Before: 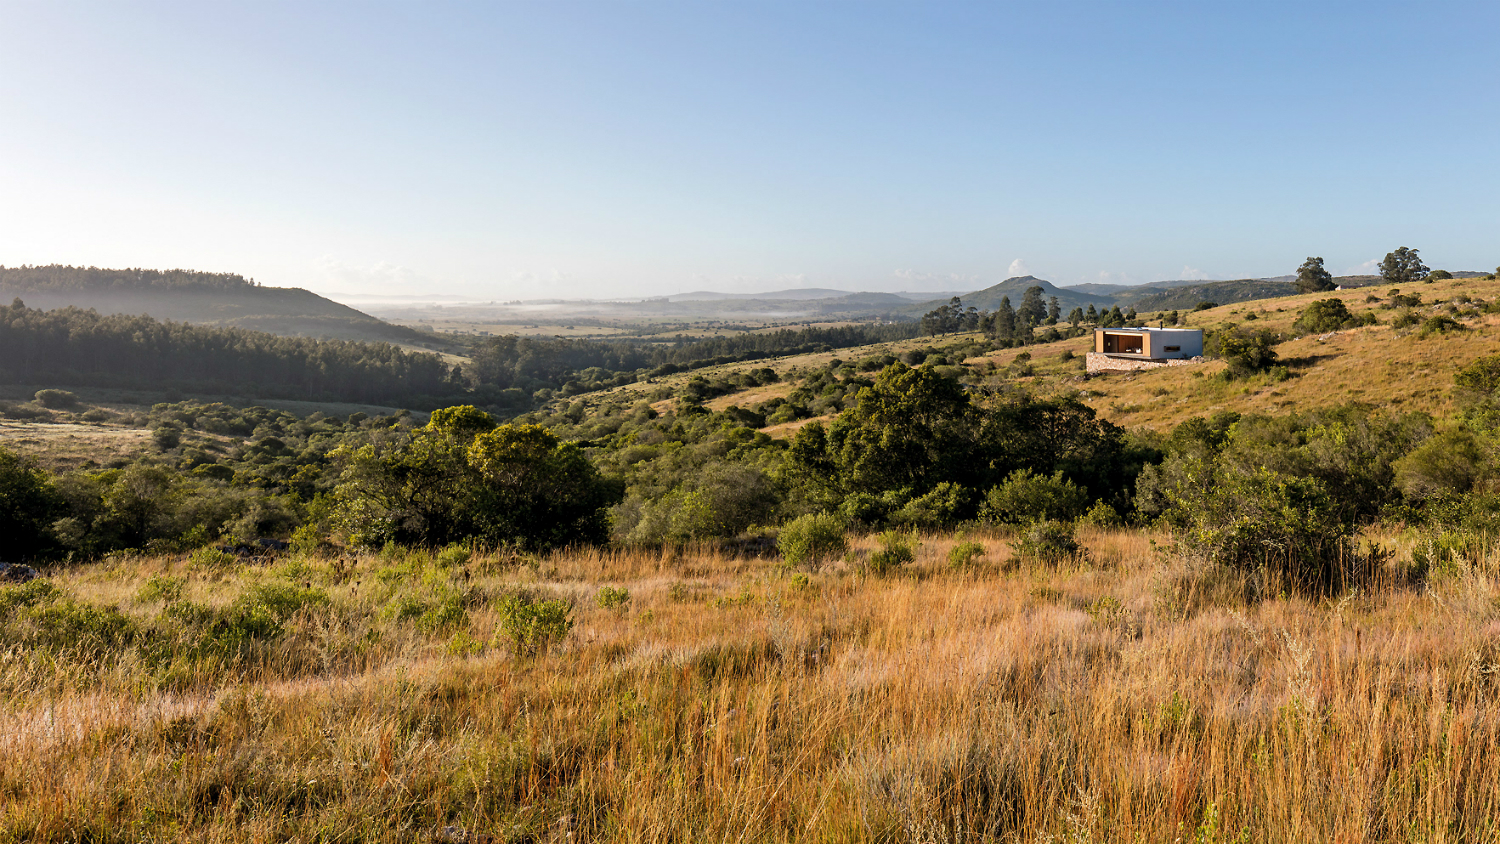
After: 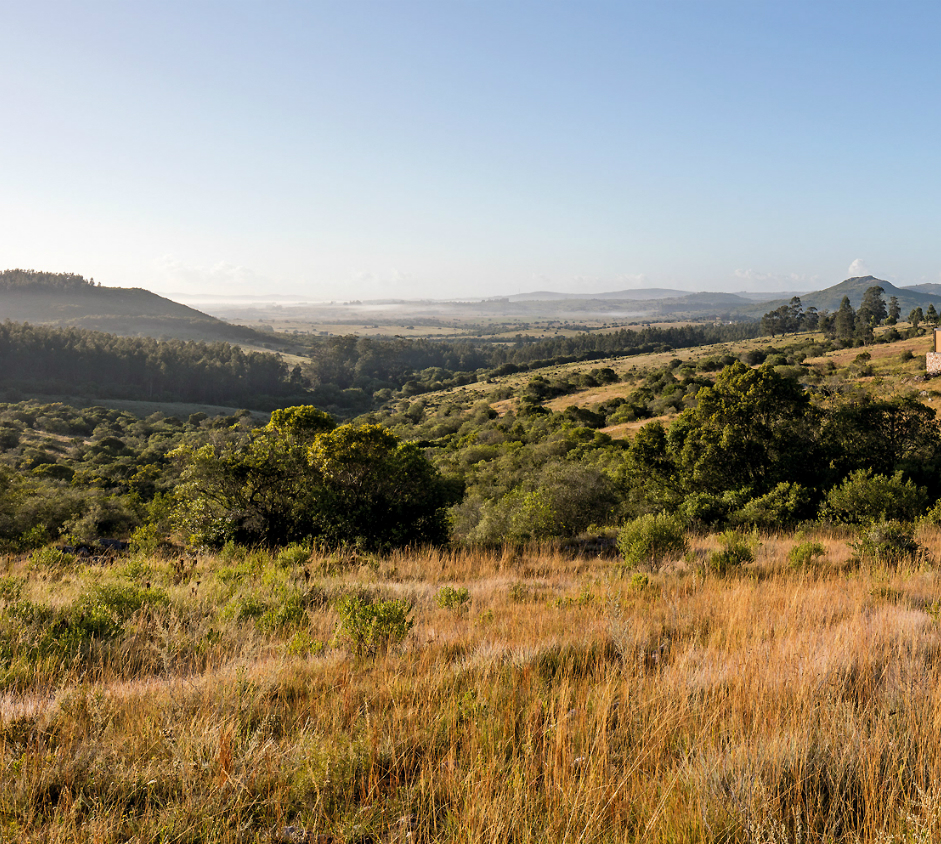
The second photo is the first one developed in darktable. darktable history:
crop: left 10.675%, right 26.564%
